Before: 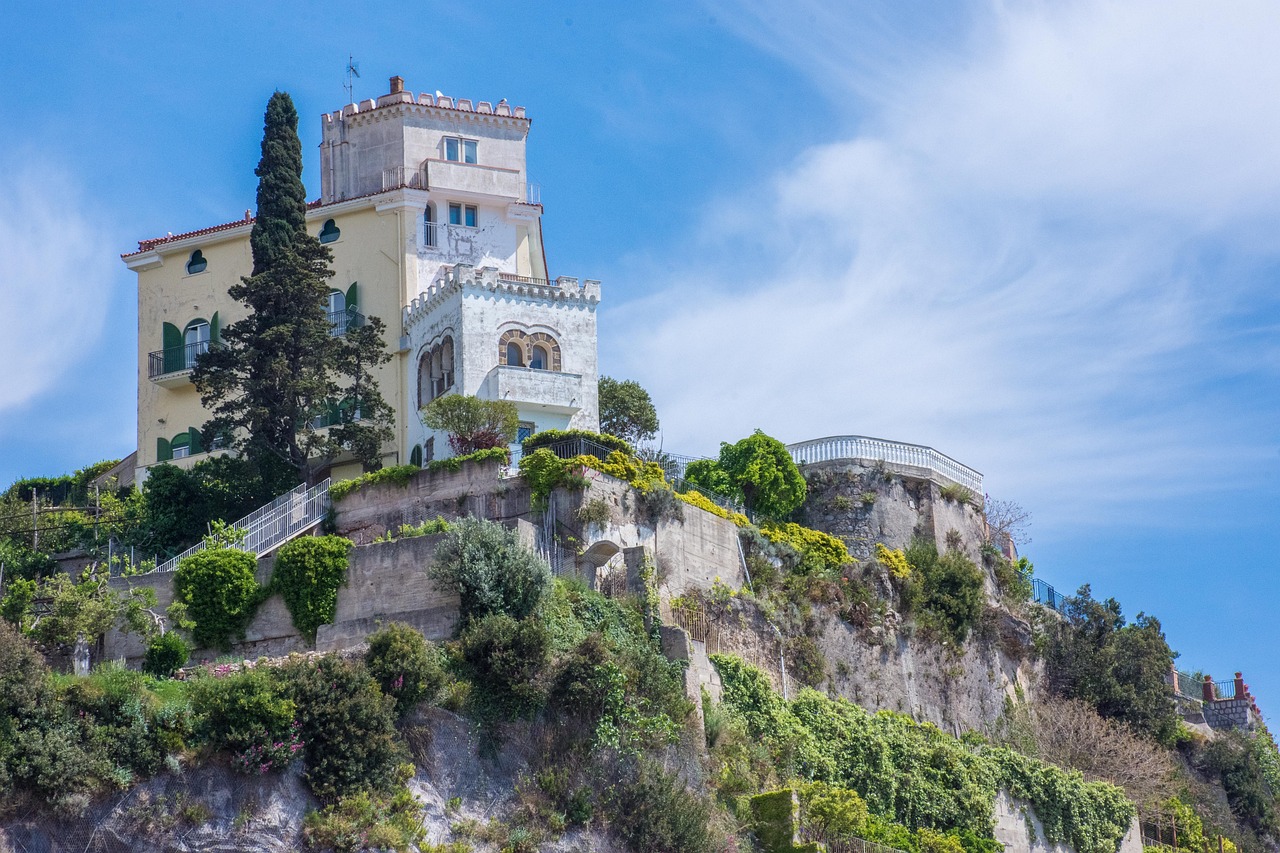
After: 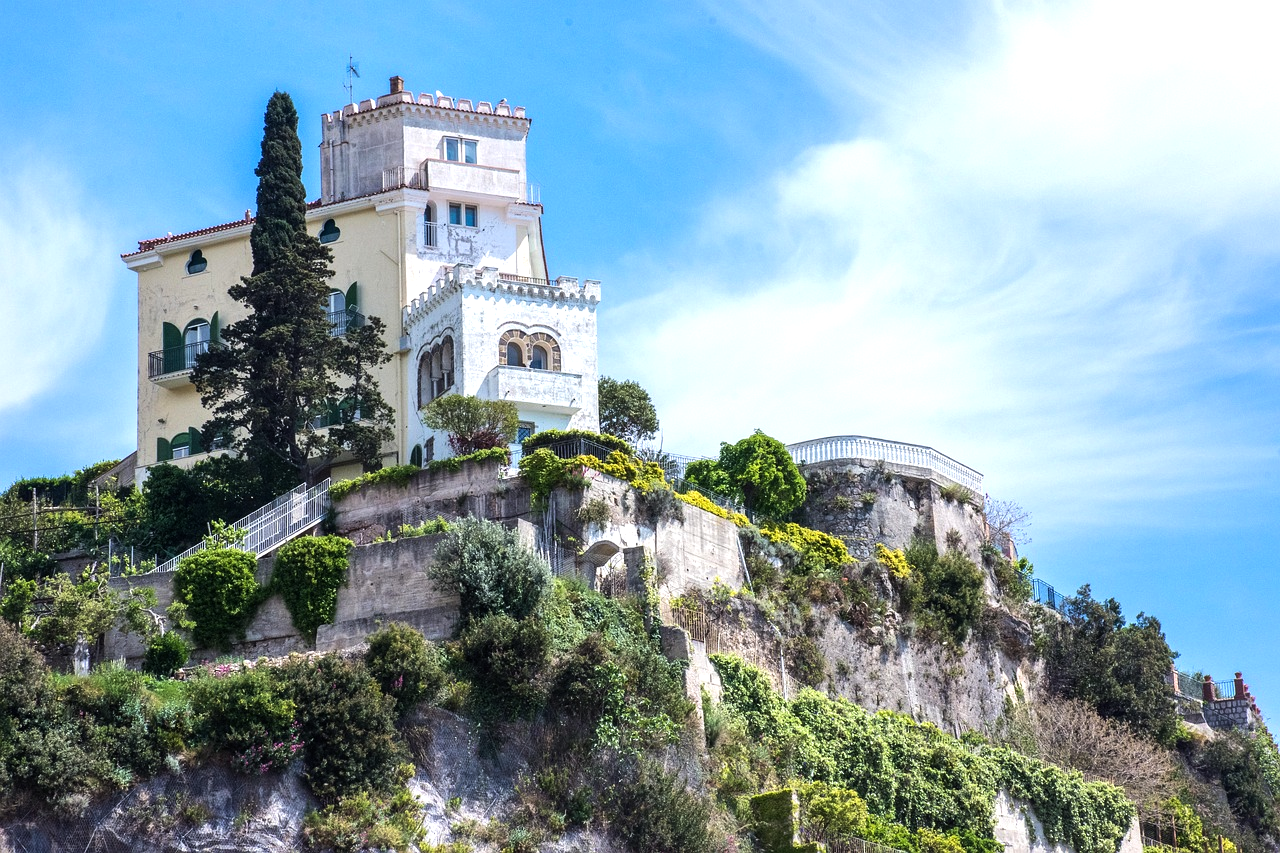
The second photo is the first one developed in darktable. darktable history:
tone equalizer: -8 EV -0.752 EV, -7 EV -0.726 EV, -6 EV -0.621 EV, -5 EV -0.375 EV, -3 EV 0.404 EV, -2 EV 0.6 EV, -1 EV 0.69 EV, +0 EV 0.723 EV, edges refinement/feathering 500, mask exposure compensation -1.57 EV, preserve details no
